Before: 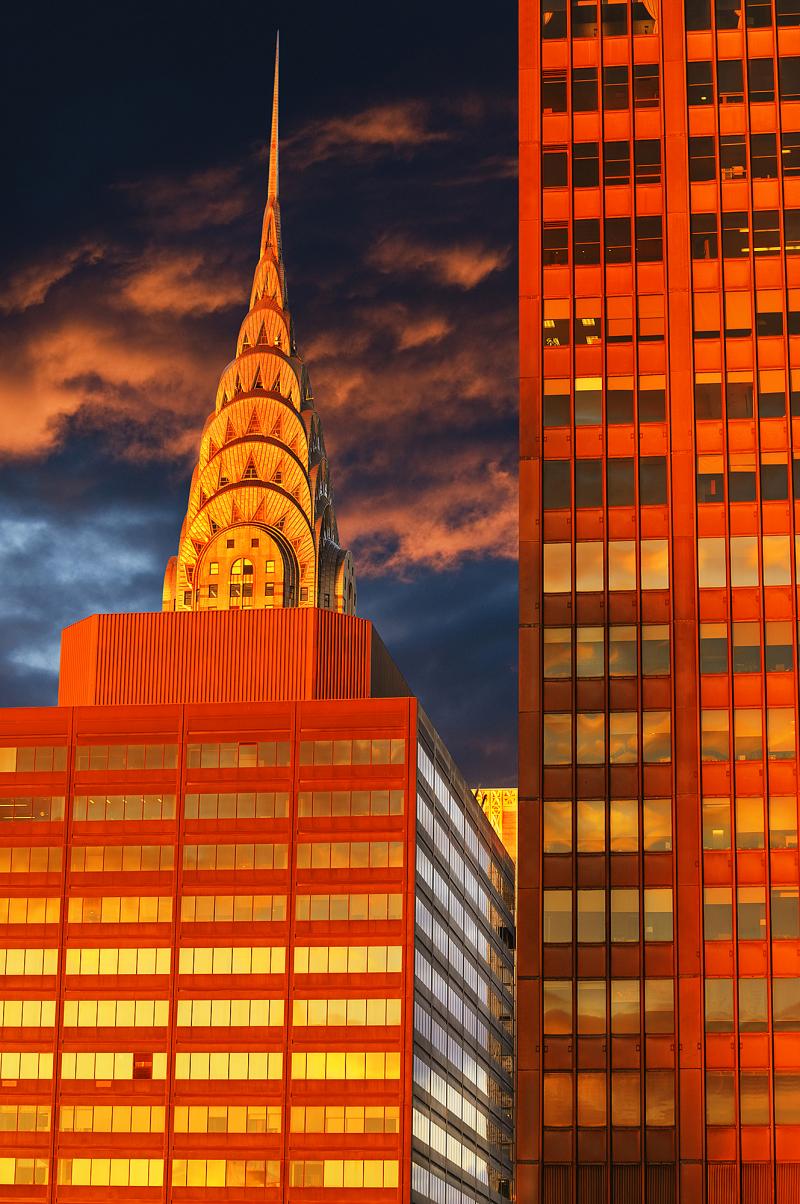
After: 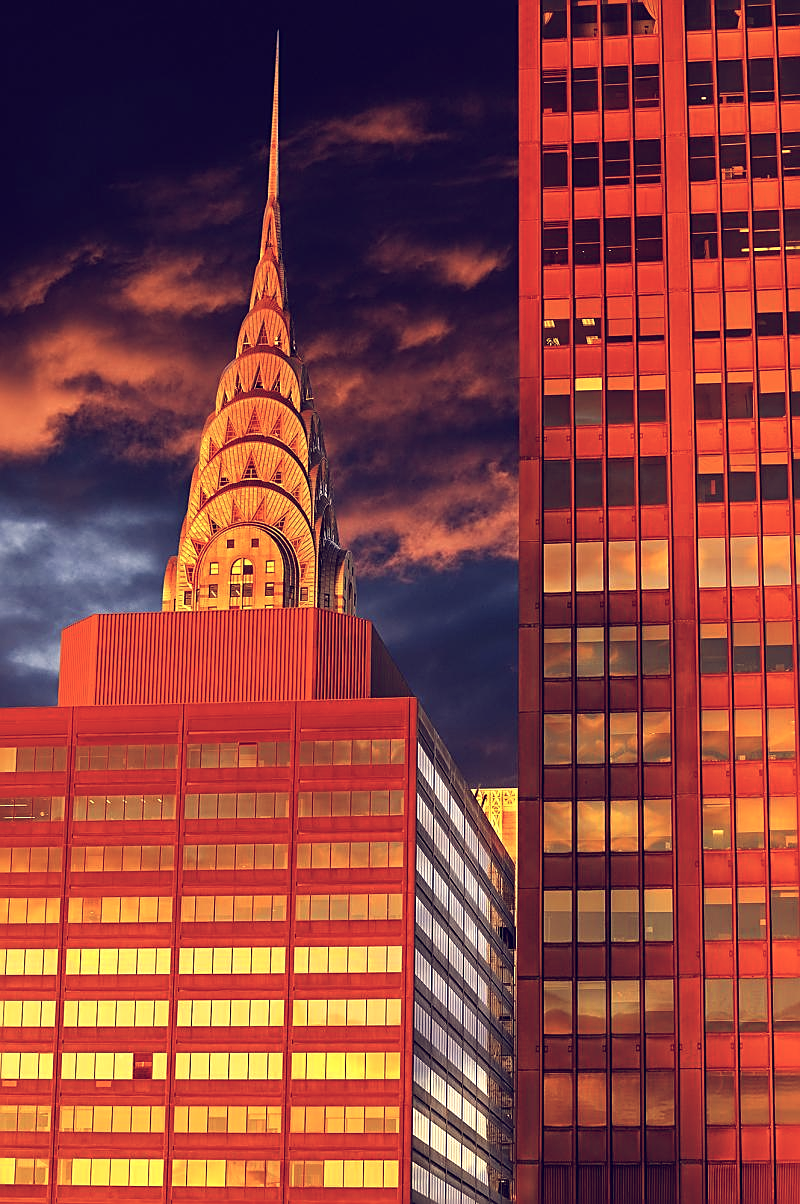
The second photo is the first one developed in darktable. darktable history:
color correction: highlights a* 2.75, highlights b* 5, shadows a* -2.04, shadows b* -4.84, saturation 0.8
sharpen: on, module defaults
exposure: black level correction 0.001, compensate highlight preservation false
color balance: lift [1.001, 0.997, 0.99, 1.01], gamma [1.007, 1, 0.975, 1.025], gain [1, 1.065, 1.052, 0.935], contrast 13.25%
graduated density: density 0.38 EV, hardness 21%, rotation -6.11°, saturation 32%
